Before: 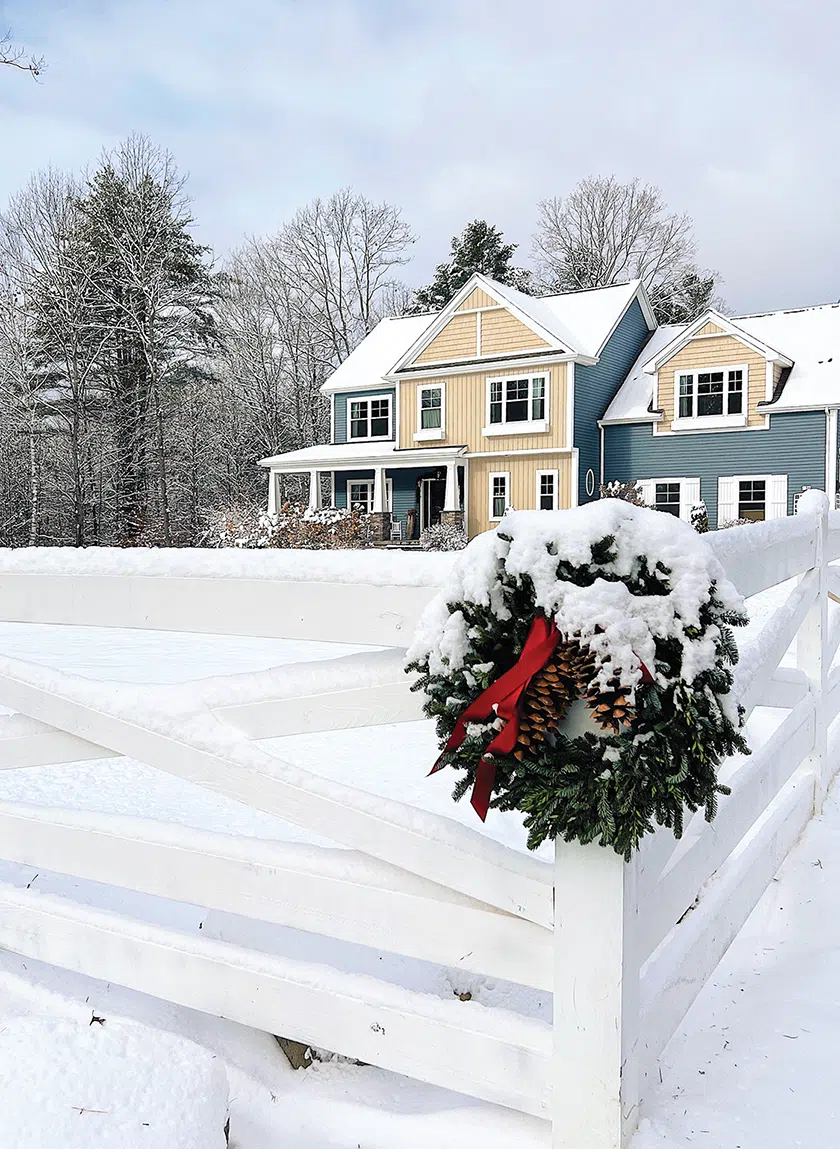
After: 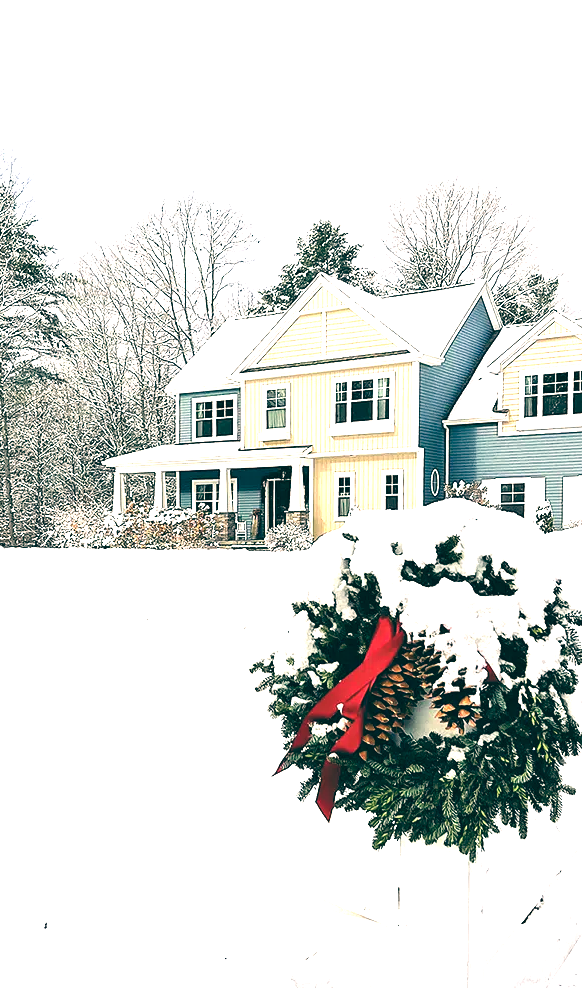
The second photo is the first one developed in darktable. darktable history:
exposure: black level correction 0, exposure 1.3 EV, compensate exposure bias true, compensate highlight preservation false
crop: left 18.479%, right 12.2%, bottom 13.971%
color balance: lift [1.005, 0.99, 1.007, 1.01], gamma [1, 0.979, 1.011, 1.021], gain [0.923, 1.098, 1.025, 0.902], input saturation 90.45%, contrast 7.73%, output saturation 105.91%
vignetting: unbound false
